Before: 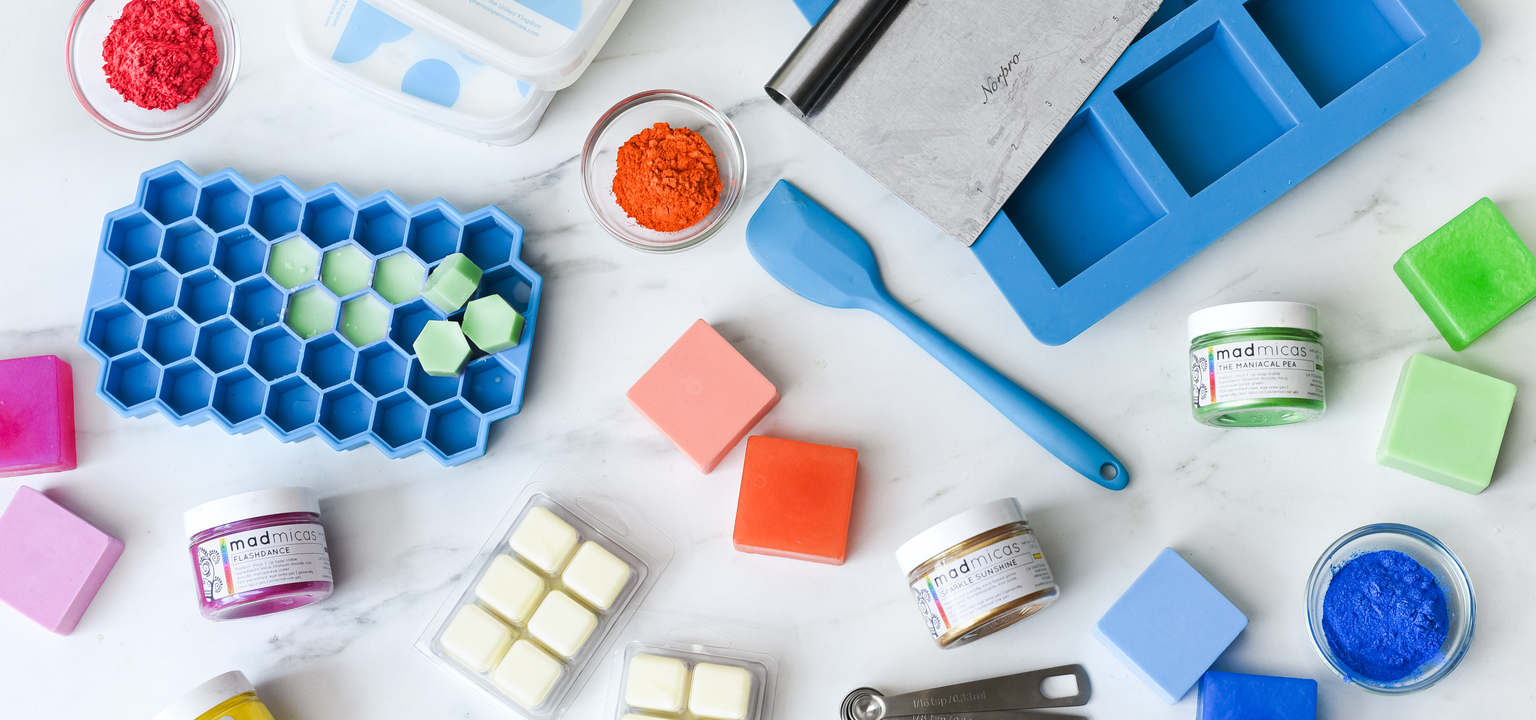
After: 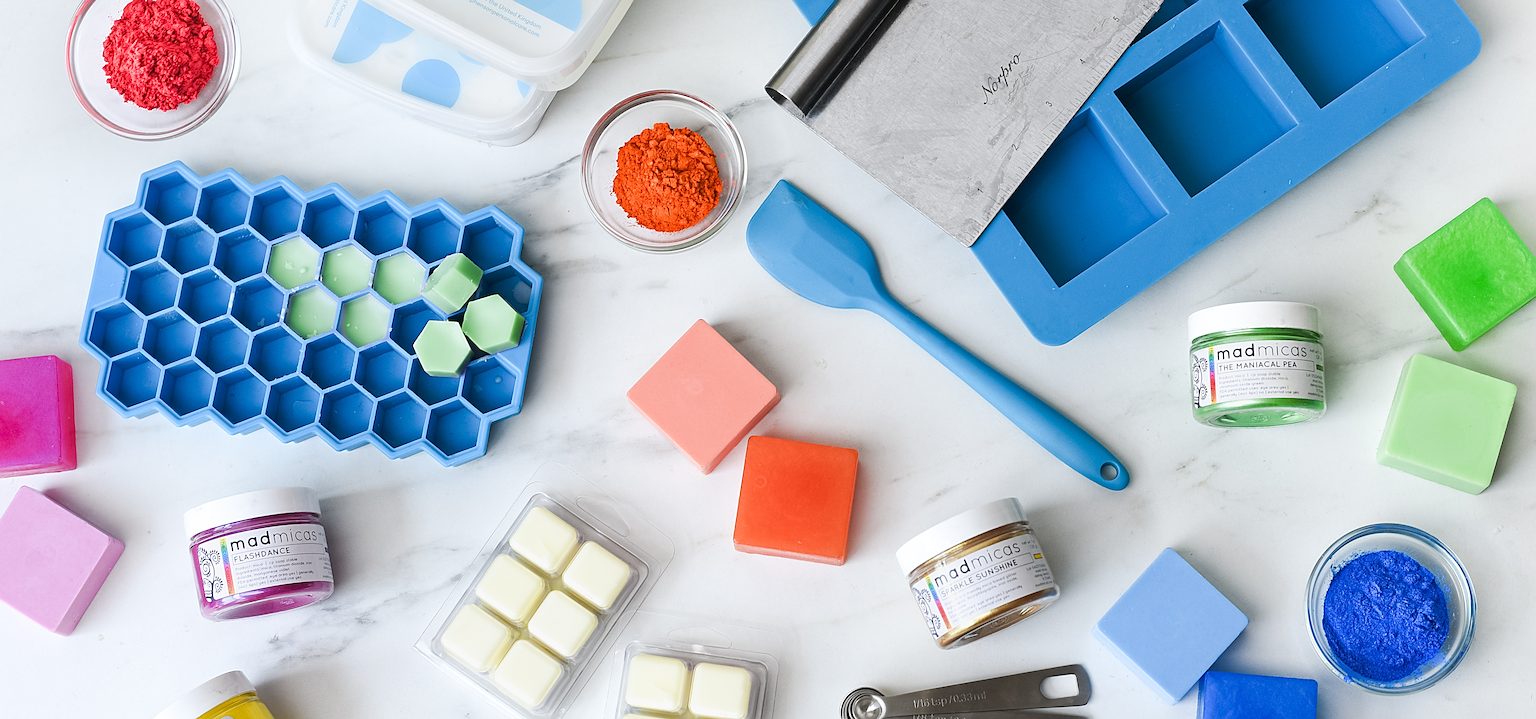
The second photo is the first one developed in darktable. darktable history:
sharpen: radius 3.975
